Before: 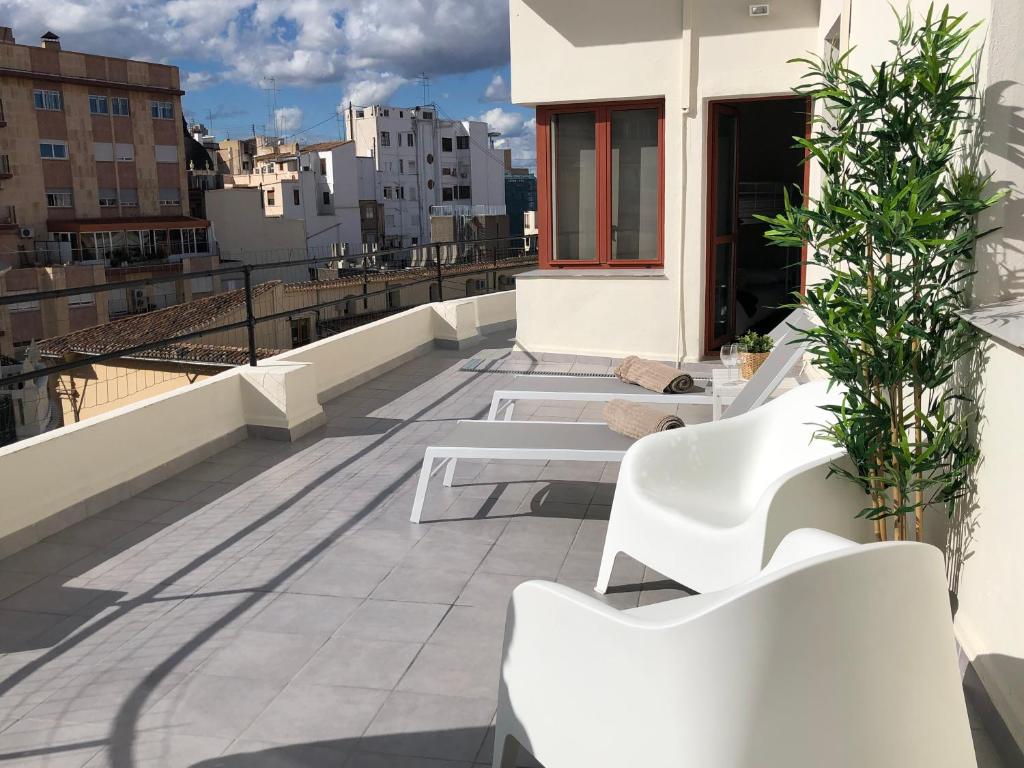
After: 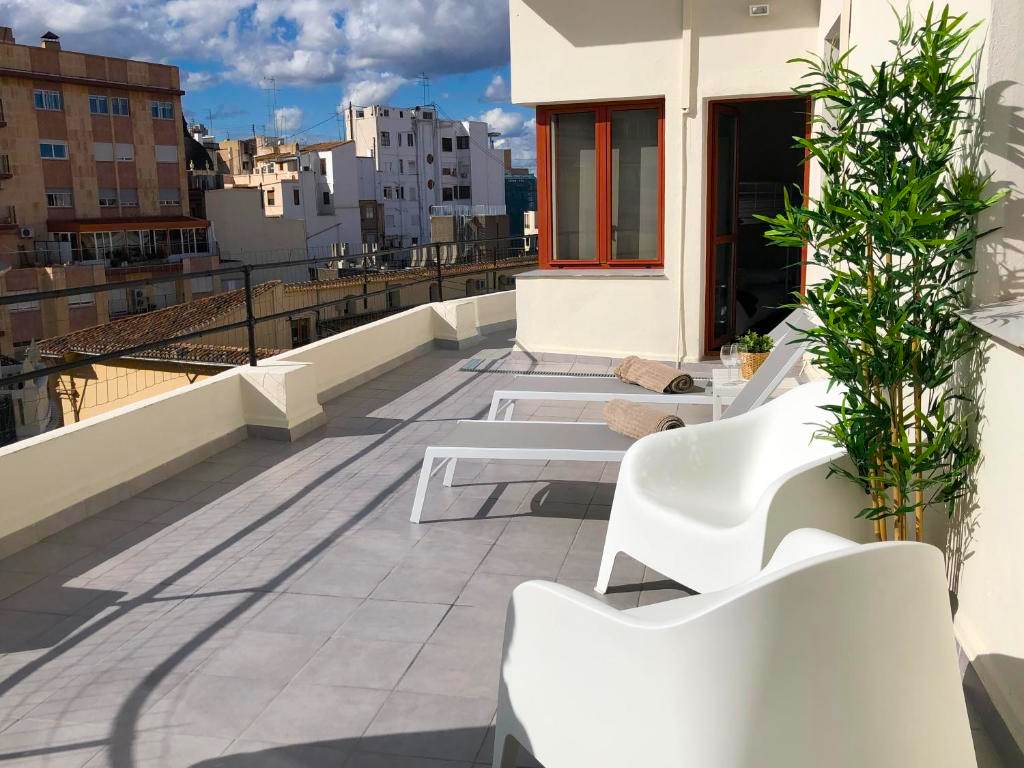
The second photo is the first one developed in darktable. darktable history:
tone curve: curves: ch0 [(0, 0) (0.003, 0.003) (0.011, 0.011) (0.025, 0.025) (0.044, 0.044) (0.069, 0.069) (0.1, 0.099) (0.136, 0.135) (0.177, 0.176) (0.224, 0.223) (0.277, 0.275) (0.335, 0.333) (0.399, 0.396) (0.468, 0.465) (0.543, 0.541) (0.623, 0.622) (0.709, 0.708) (0.801, 0.8) (0.898, 0.897) (1, 1)], preserve colors none
color balance rgb: perceptual saturation grading › global saturation 20%, perceptual saturation grading › highlights 2.68%, perceptual saturation grading › shadows 50%
